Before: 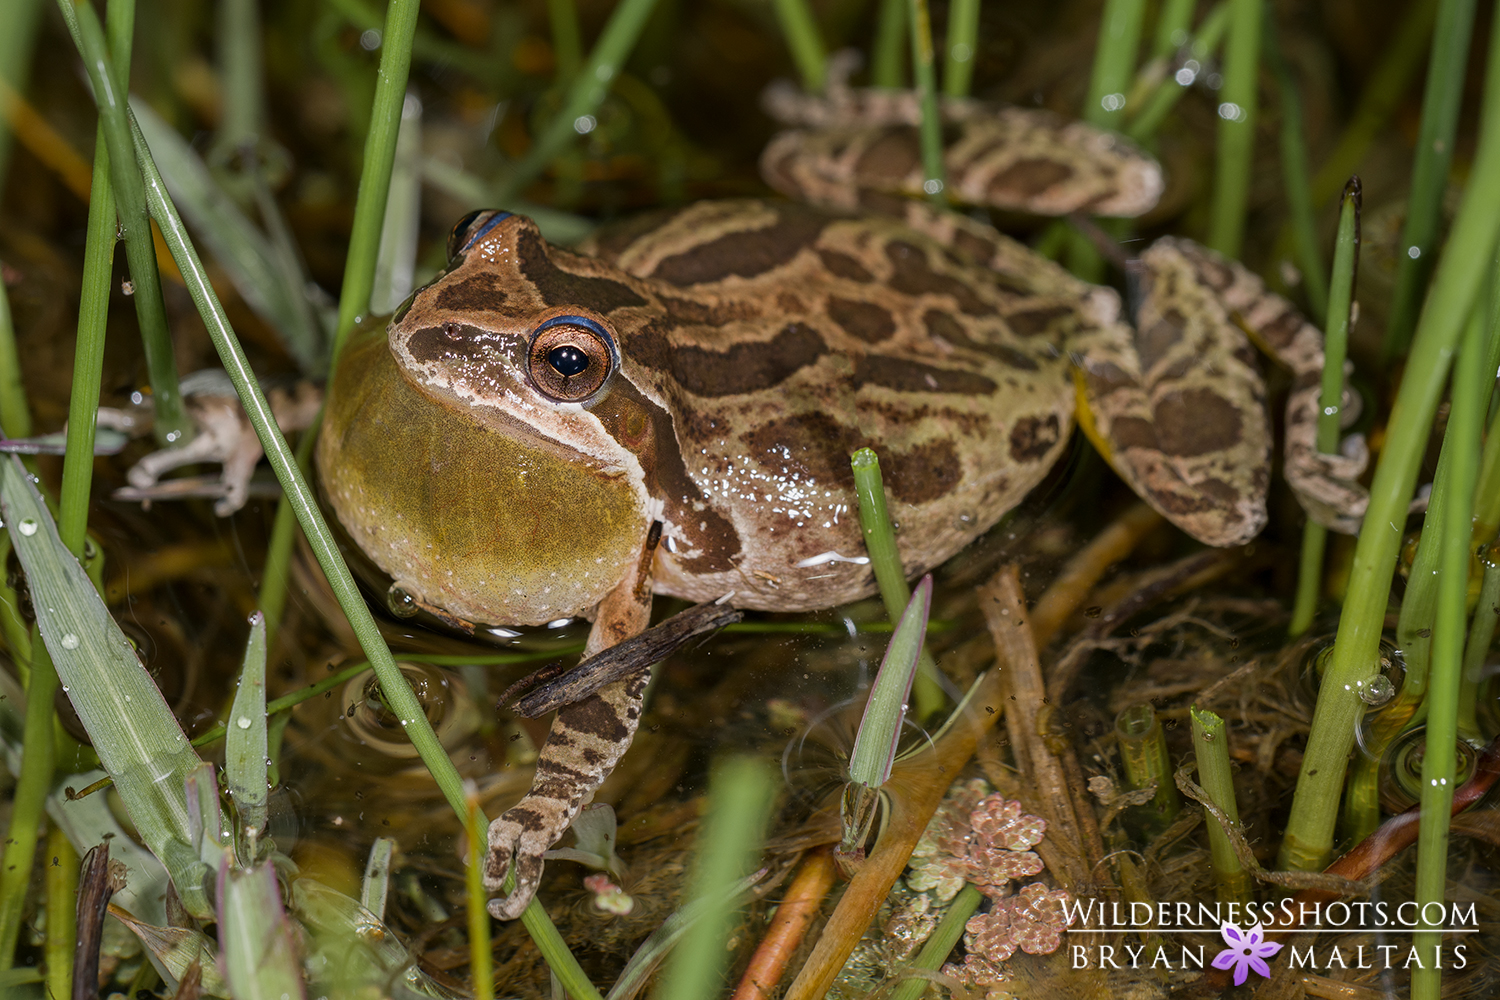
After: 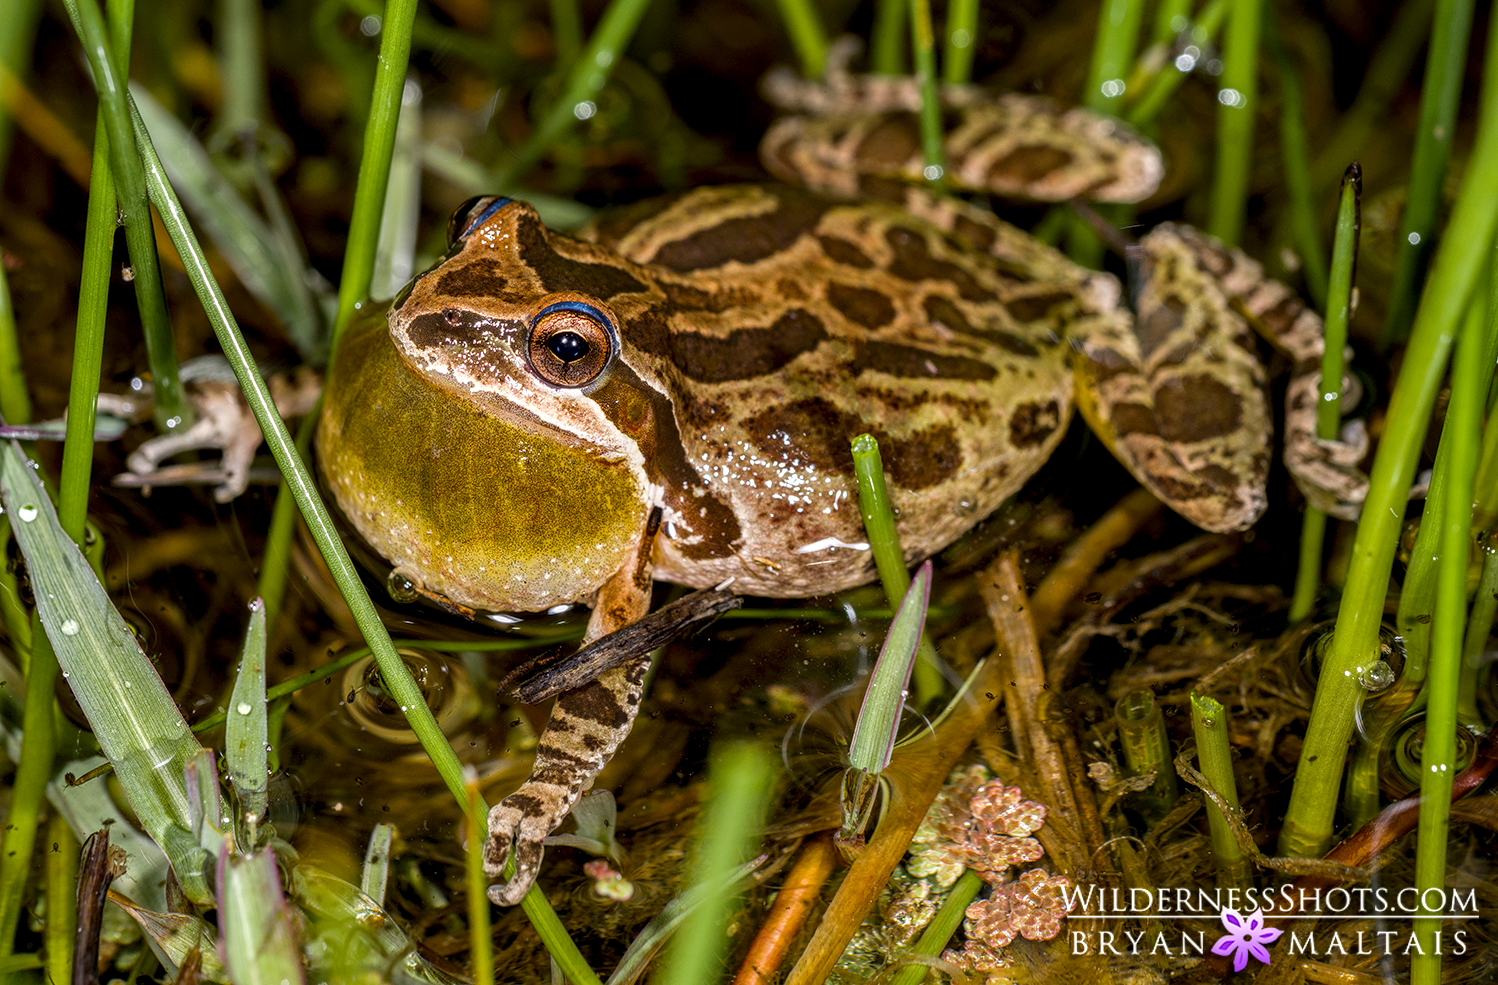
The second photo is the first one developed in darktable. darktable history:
crop: top 1.464%, right 0.118%
local contrast: detail 160%
color balance rgb: perceptual saturation grading › global saturation 34.179%, global vibrance 20%
